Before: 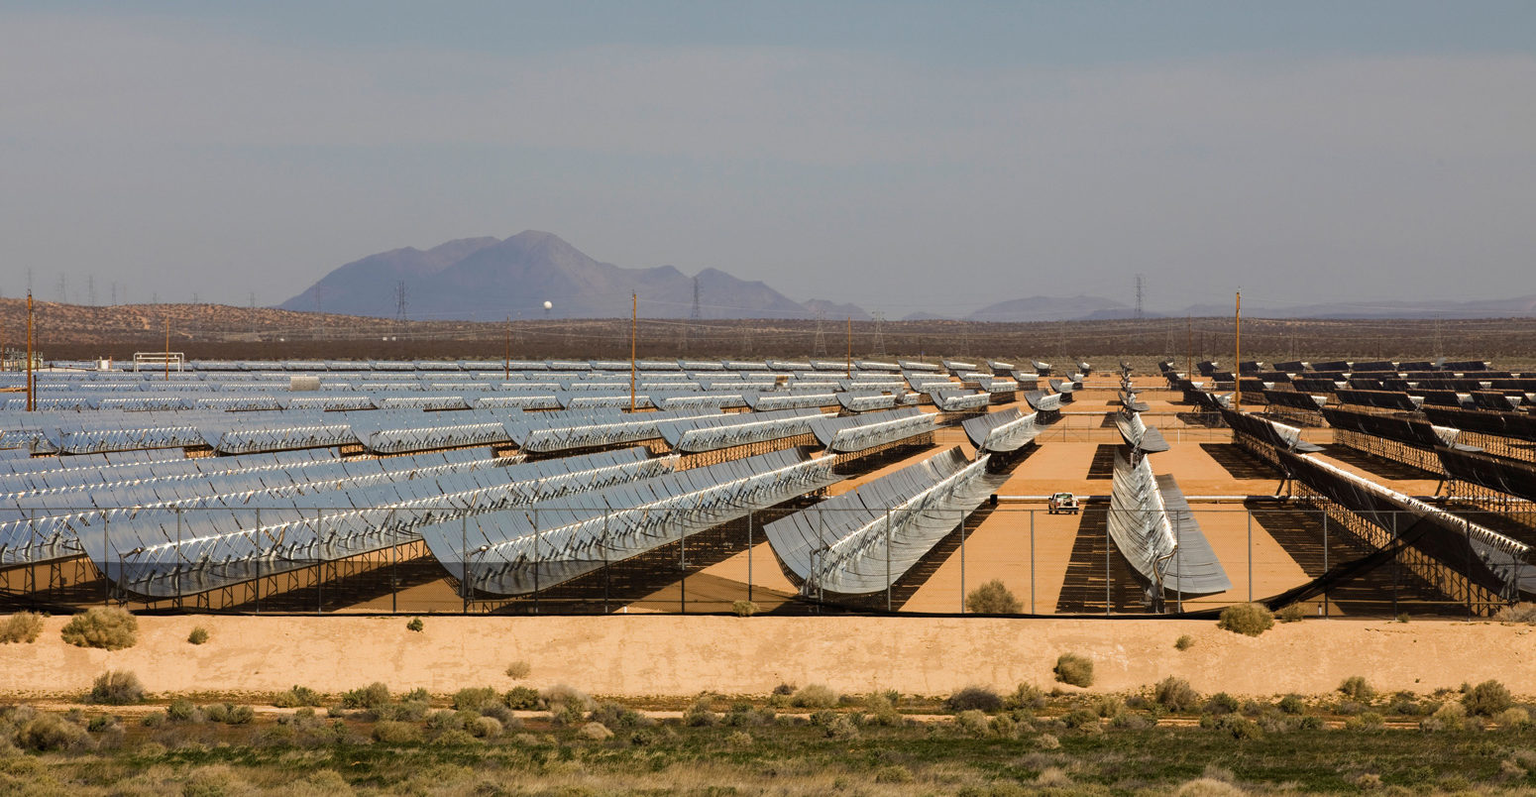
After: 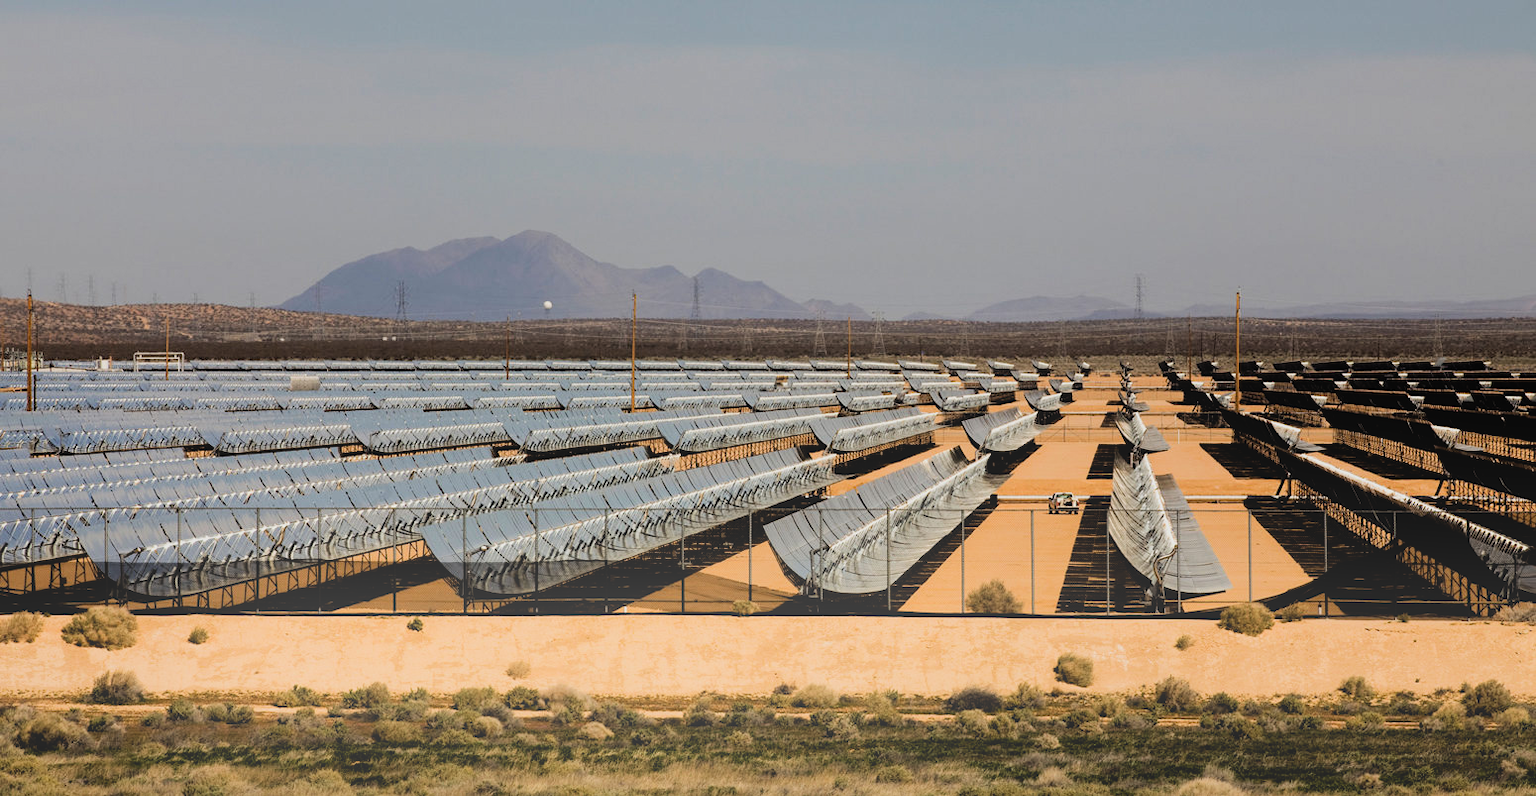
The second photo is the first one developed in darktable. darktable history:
filmic rgb: black relative exposure -5 EV, hardness 2.88, contrast 1.3, highlights saturation mix -30%
bloom: threshold 82.5%, strength 16.25%
exposure: black level correction 0.001, compensate highlight preservation false
